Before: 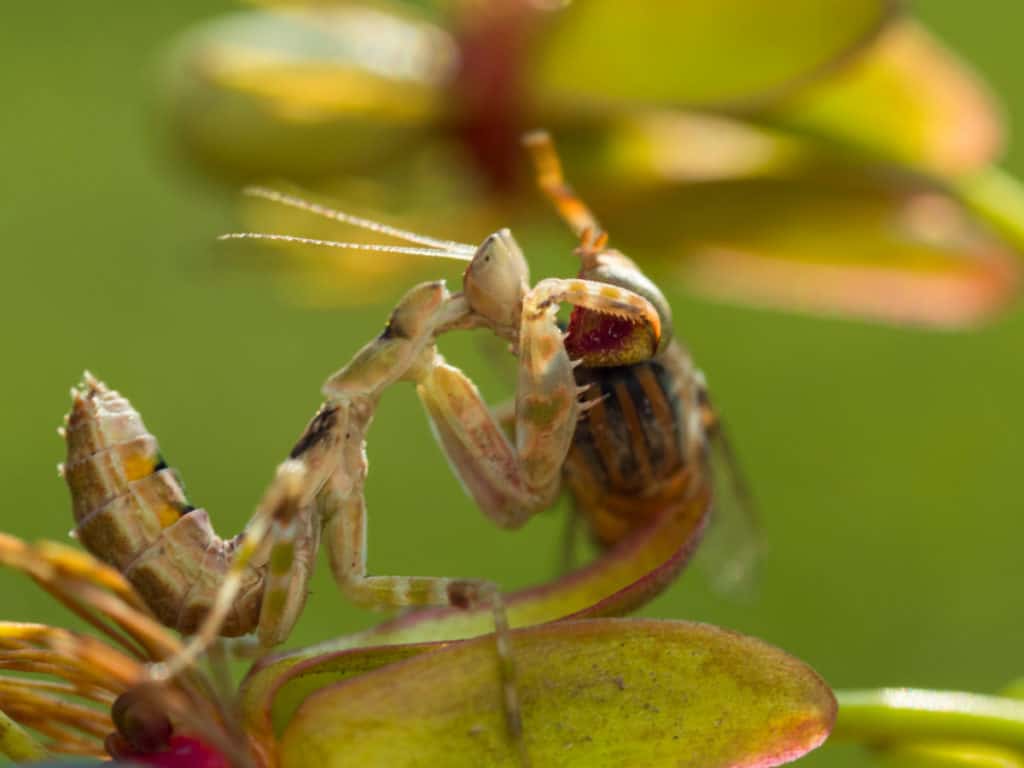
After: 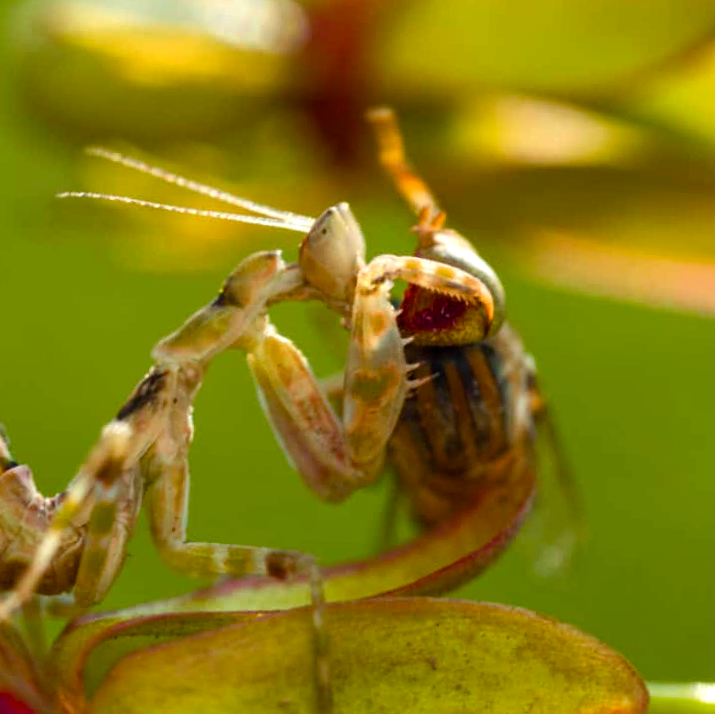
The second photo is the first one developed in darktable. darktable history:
crop and rotate: angle -3.22°, left 14.172%, top 0.039%, right 10.808%, bottom 0.075%
color balance rgb: highlights gain › luminance 14.82%, perceptual saturation grading › global saturation 20.699%, perceptual saturation grading › highlights -19.687%, perceptual saturation grading › shadows 29.85%, global vibrance 11.33%, contrast 4.847%
